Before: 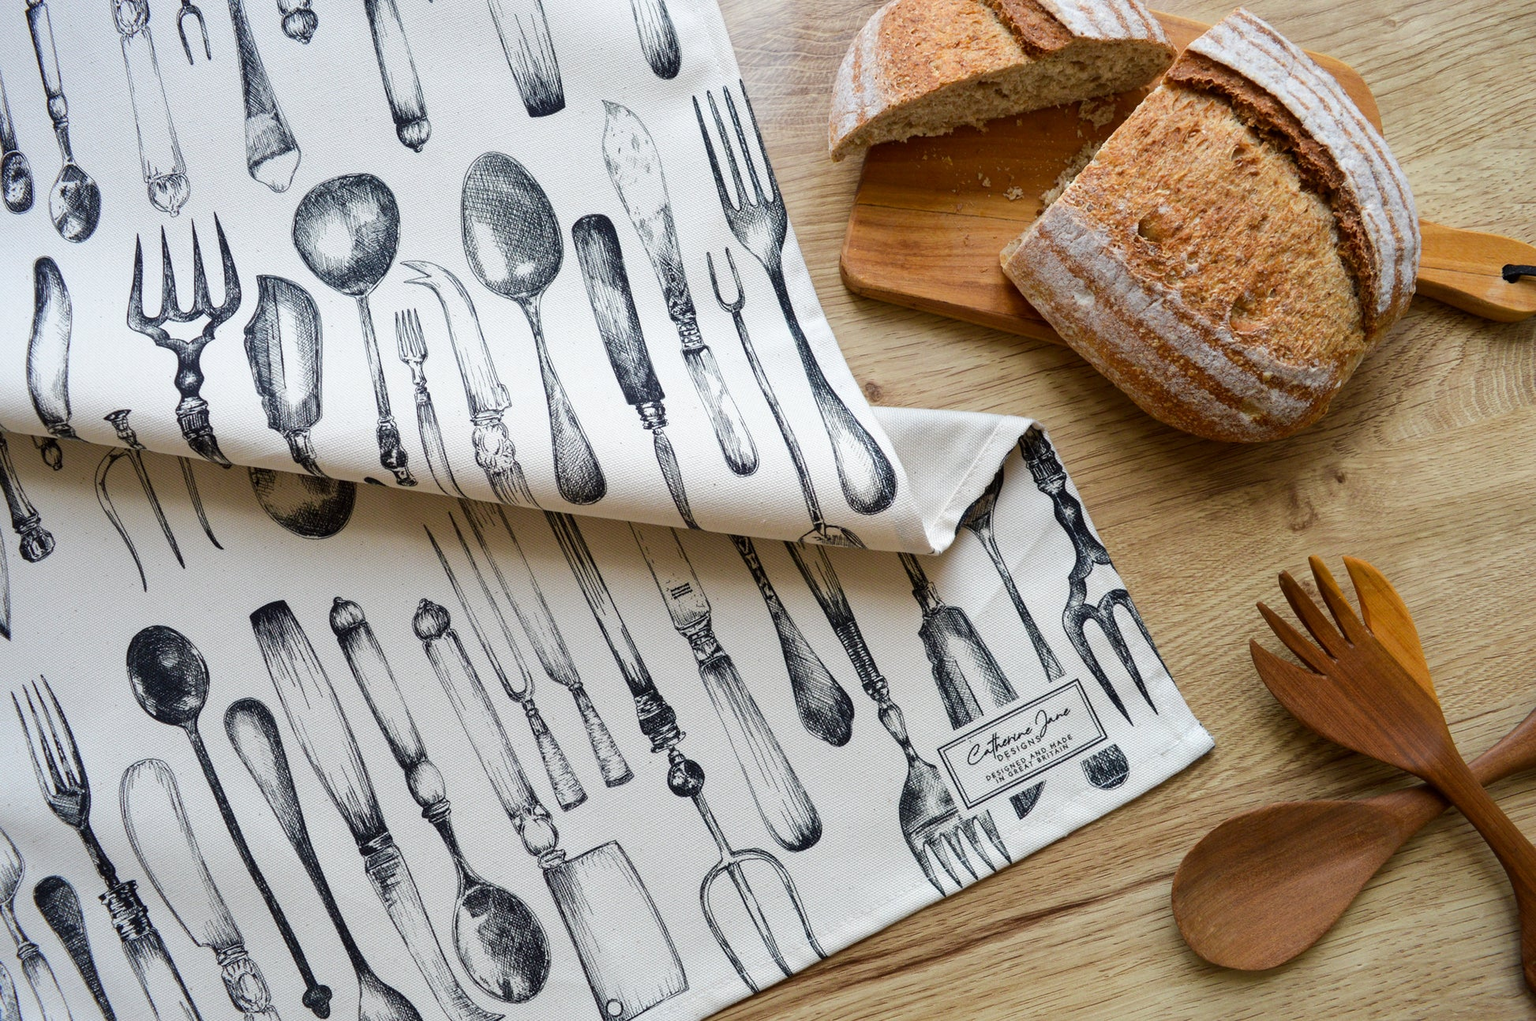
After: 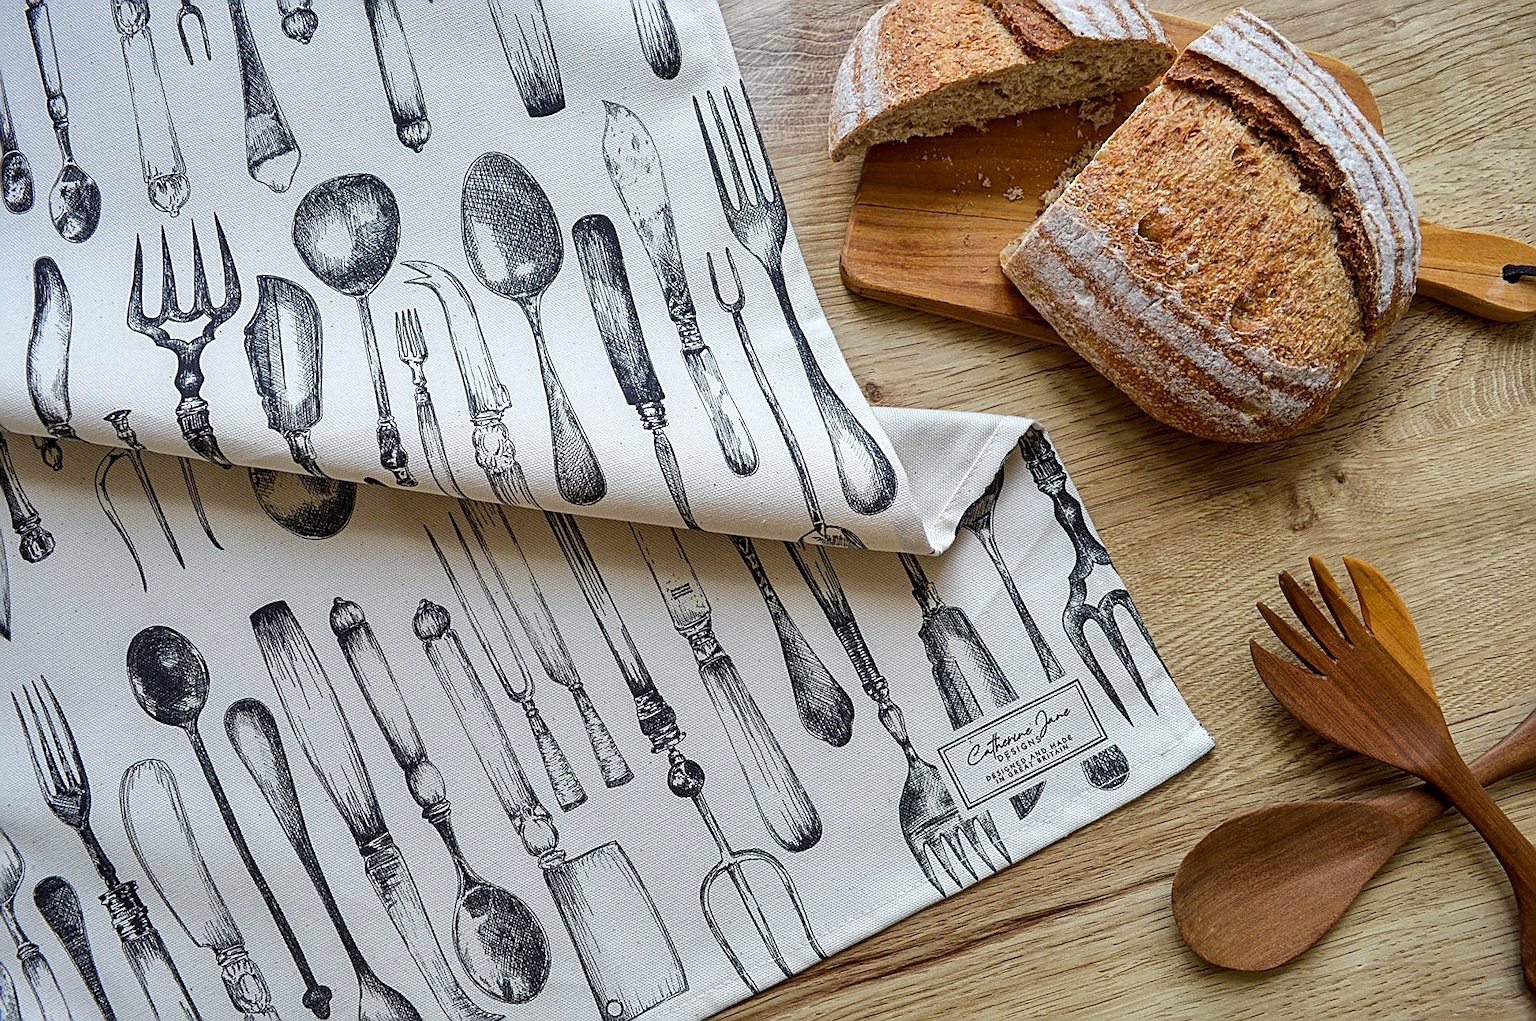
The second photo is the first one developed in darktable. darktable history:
local contrast: on, module defaults
sharpen: amount 1
shadows and highlights: soften with gaussian
white balance: red 0.982, blue 1.018
